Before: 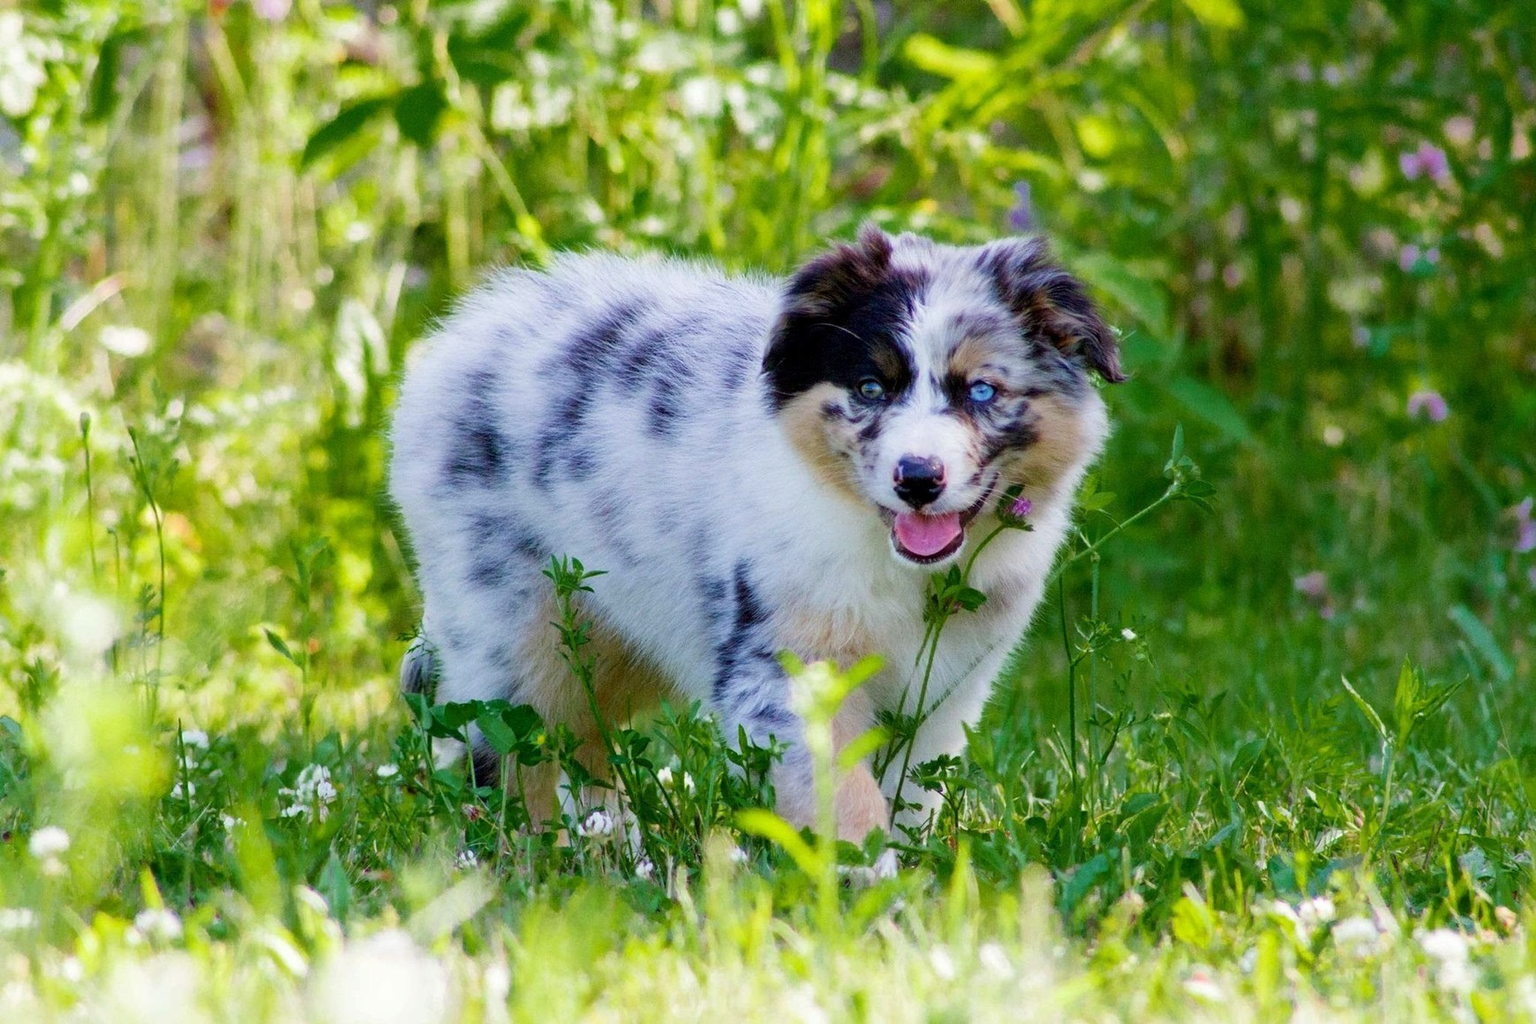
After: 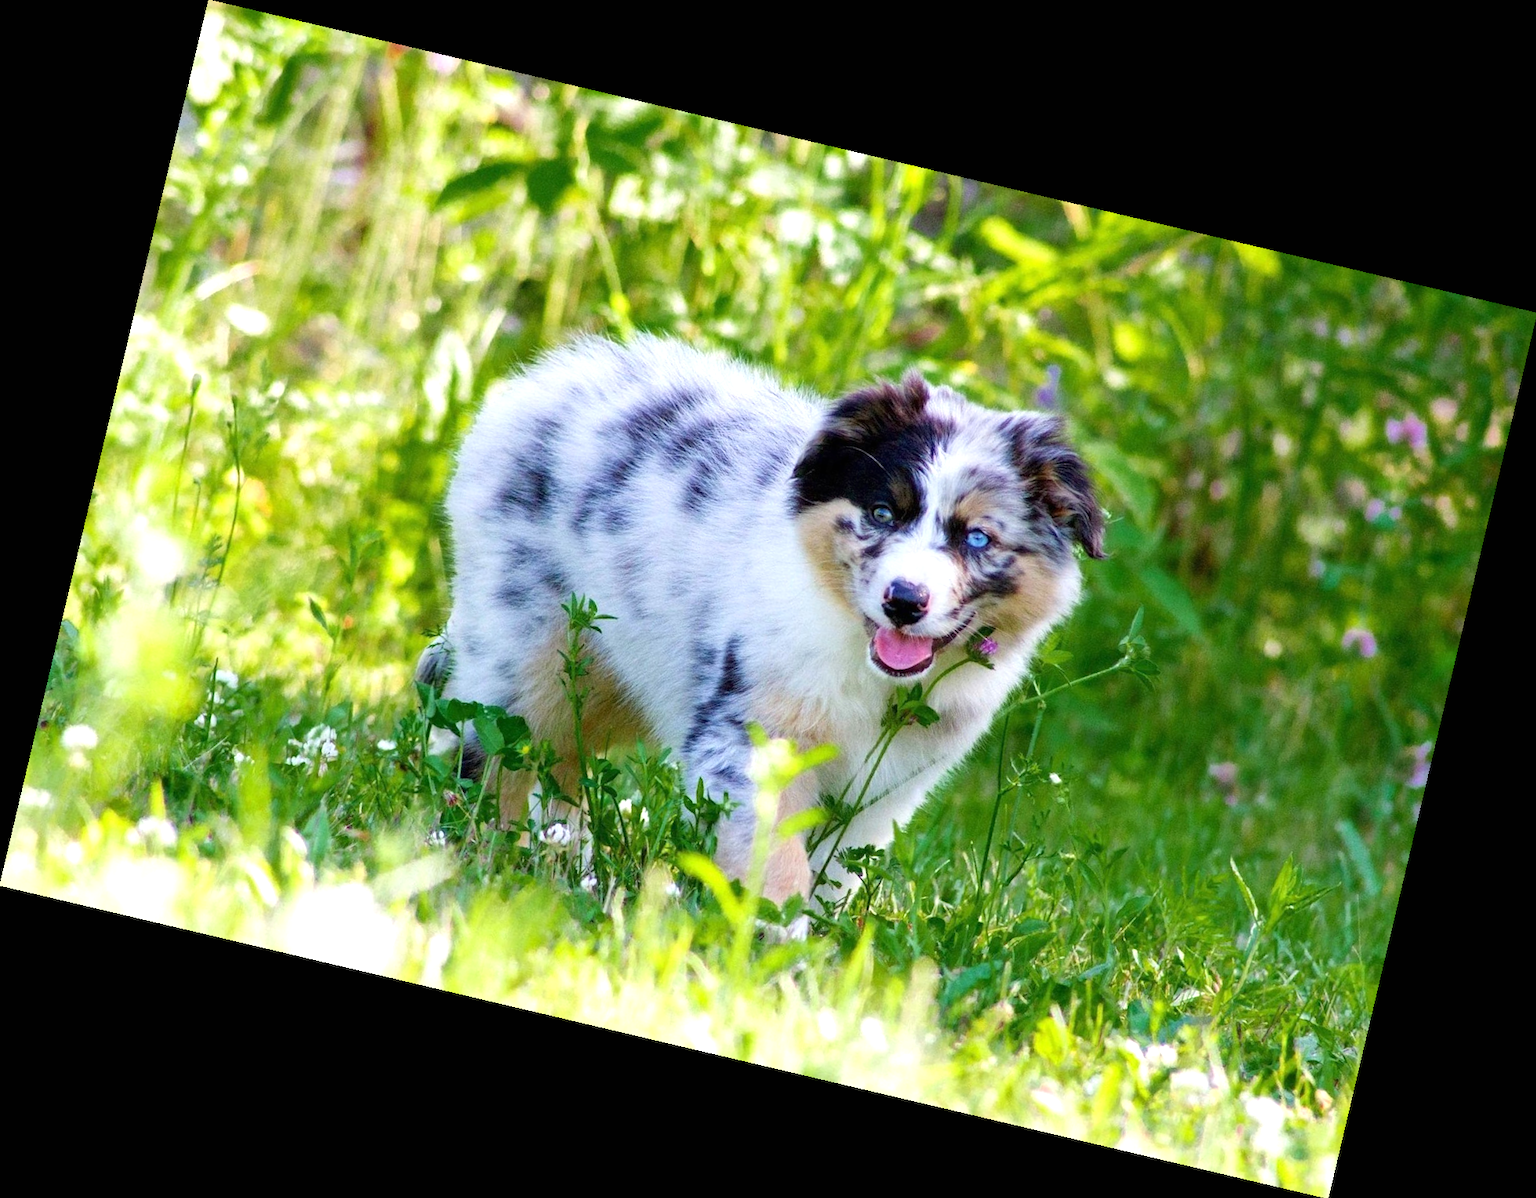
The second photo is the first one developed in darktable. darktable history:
exposure: black level correction 0, exposure 0.5 EV, compensate highlight preservation false
rotate and perspective: rotation 13.27°, automatic cropping off
